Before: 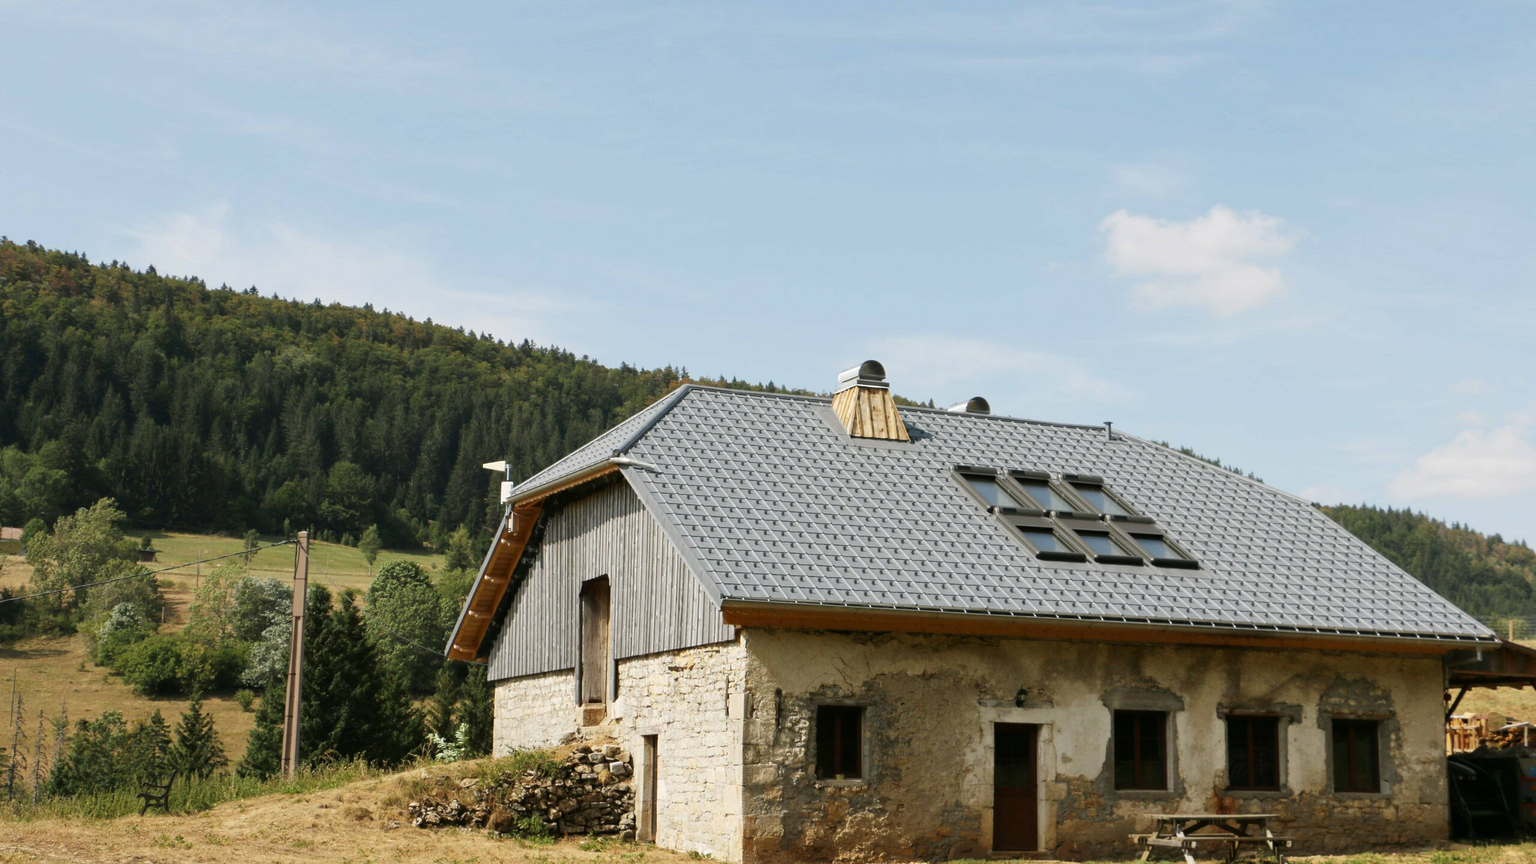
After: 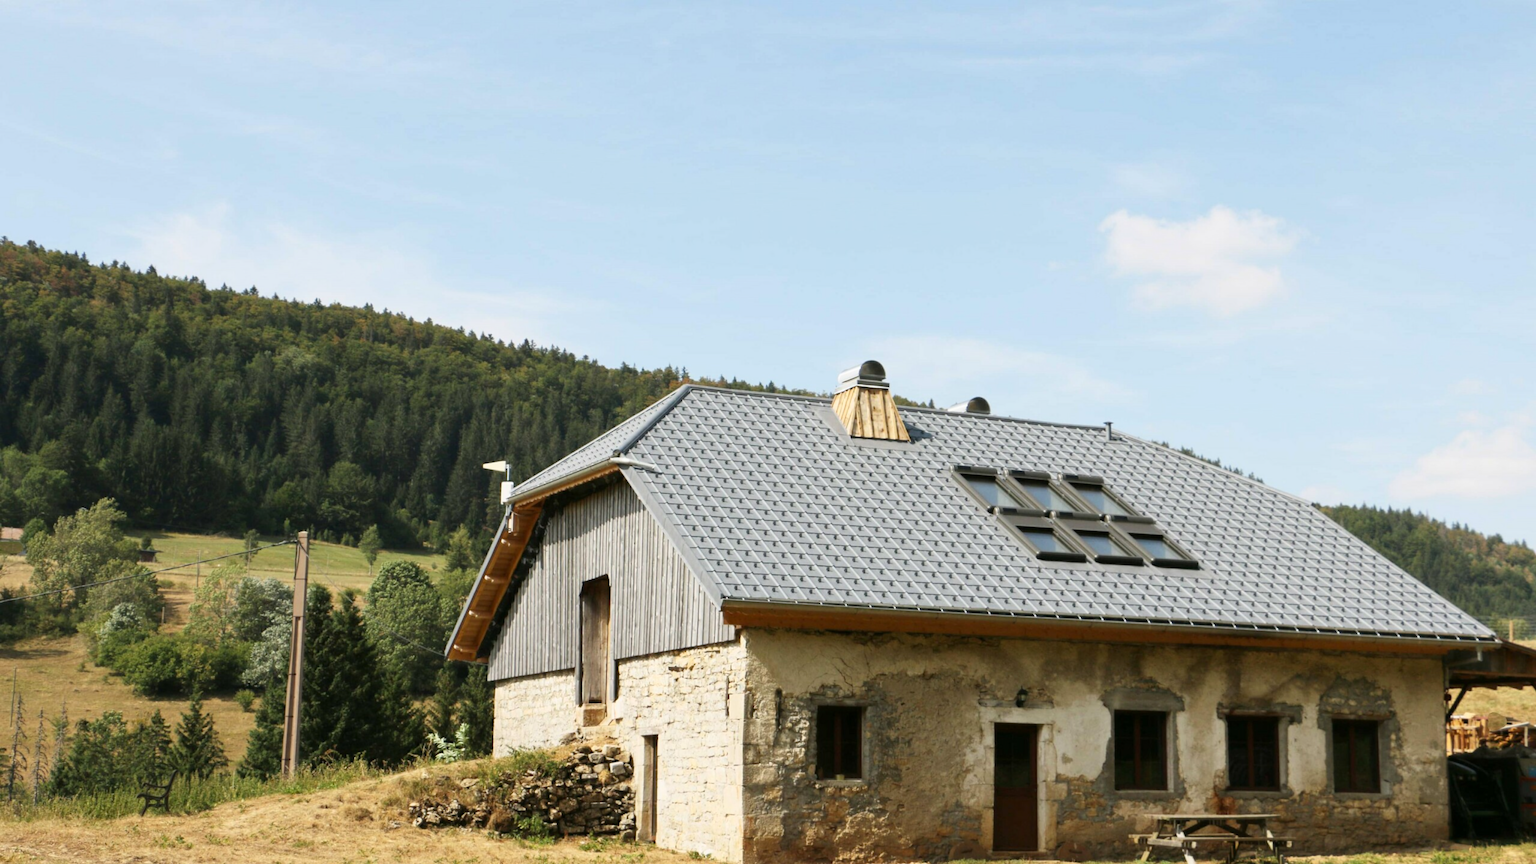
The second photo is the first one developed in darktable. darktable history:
base curve: curves: ch0 [(0, 0) (0.666, 0.806) (1, 1)]
lowpass: radius 0.5, unbound 0
exposure: exposure -0.048 EV, compensate highlight preservation false
